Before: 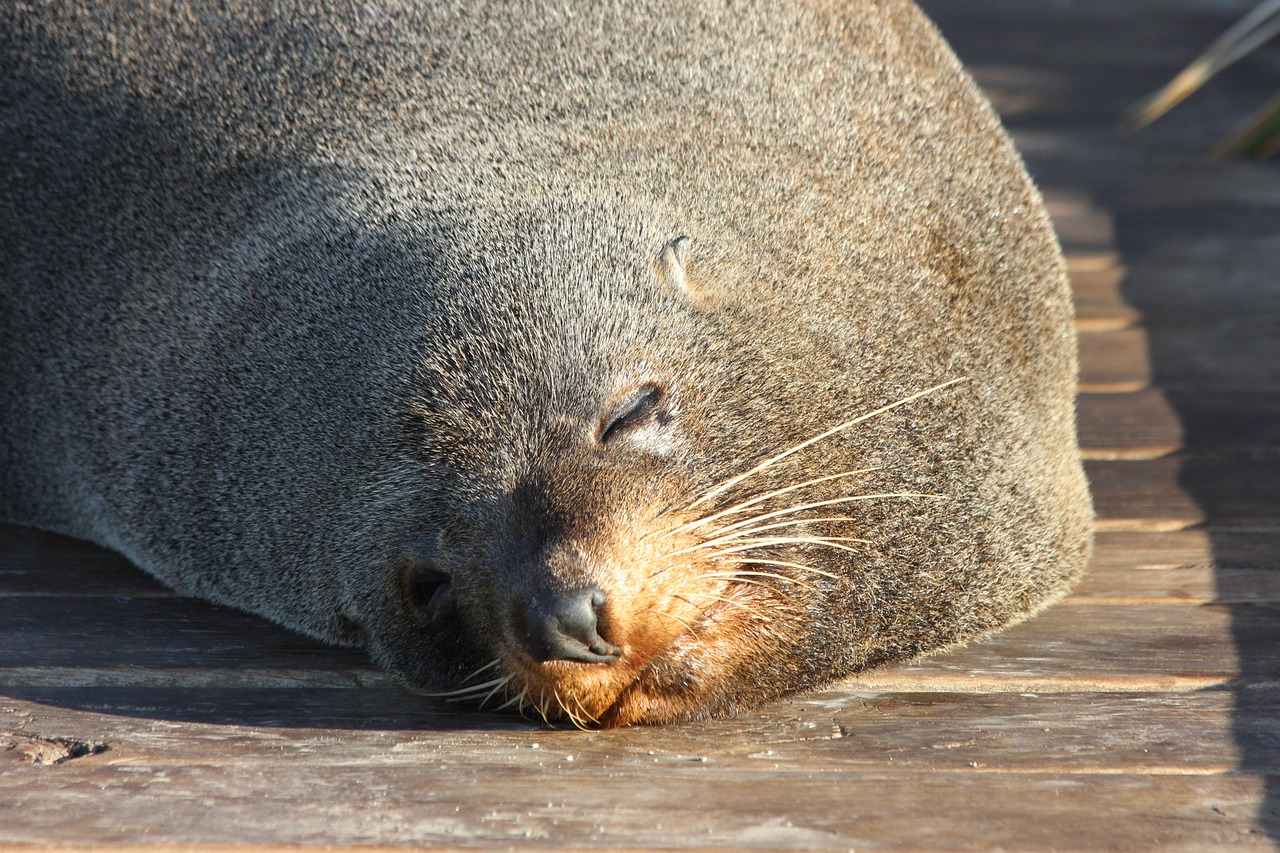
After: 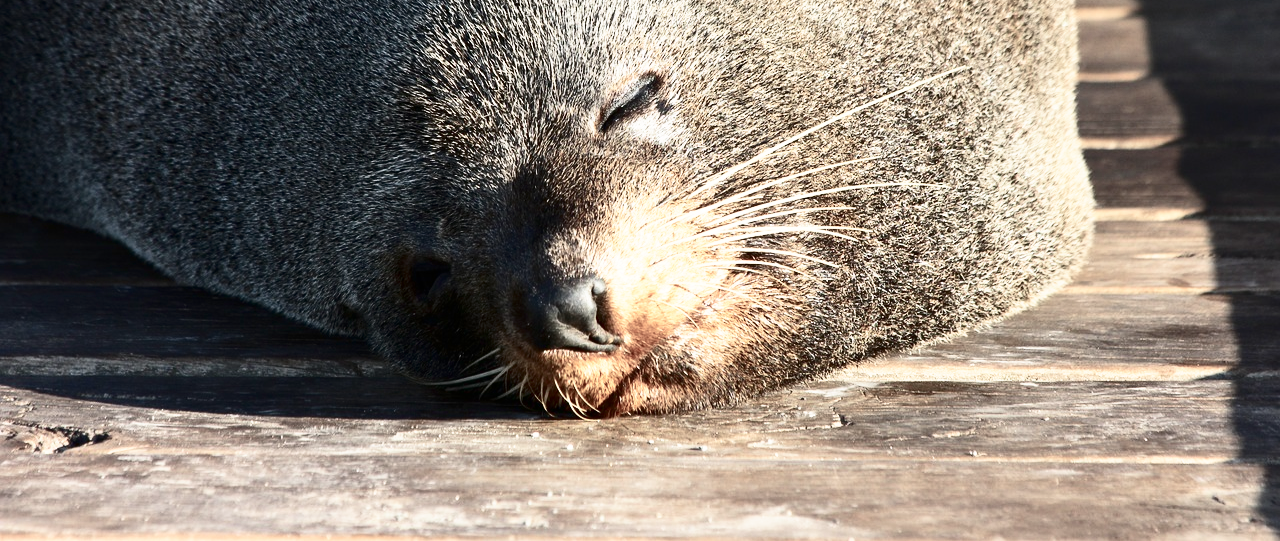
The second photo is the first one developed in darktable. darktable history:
base curve: curves: ch0 [(0, 0) (0.557, 0.834) (1, 1)], preserve colors none
crop and rotate: top 36.464%
contrast brightness saturation: contrast 0.221, brightness -0.188, saturation 0.244
color balance rgb: highlights gain › chroma 0.236%, highlights gain › hue 331.59°, linear chroma grading › global chroma 8.804%, perceptual saturation grading › global saturation -29.052%, perceptual saturation grading › highlights -20.816%, perceptual saturation grading › mid-tones -23.992%, perceptual saturation grading › shadows -24.079%, global vibrance 25.023%
